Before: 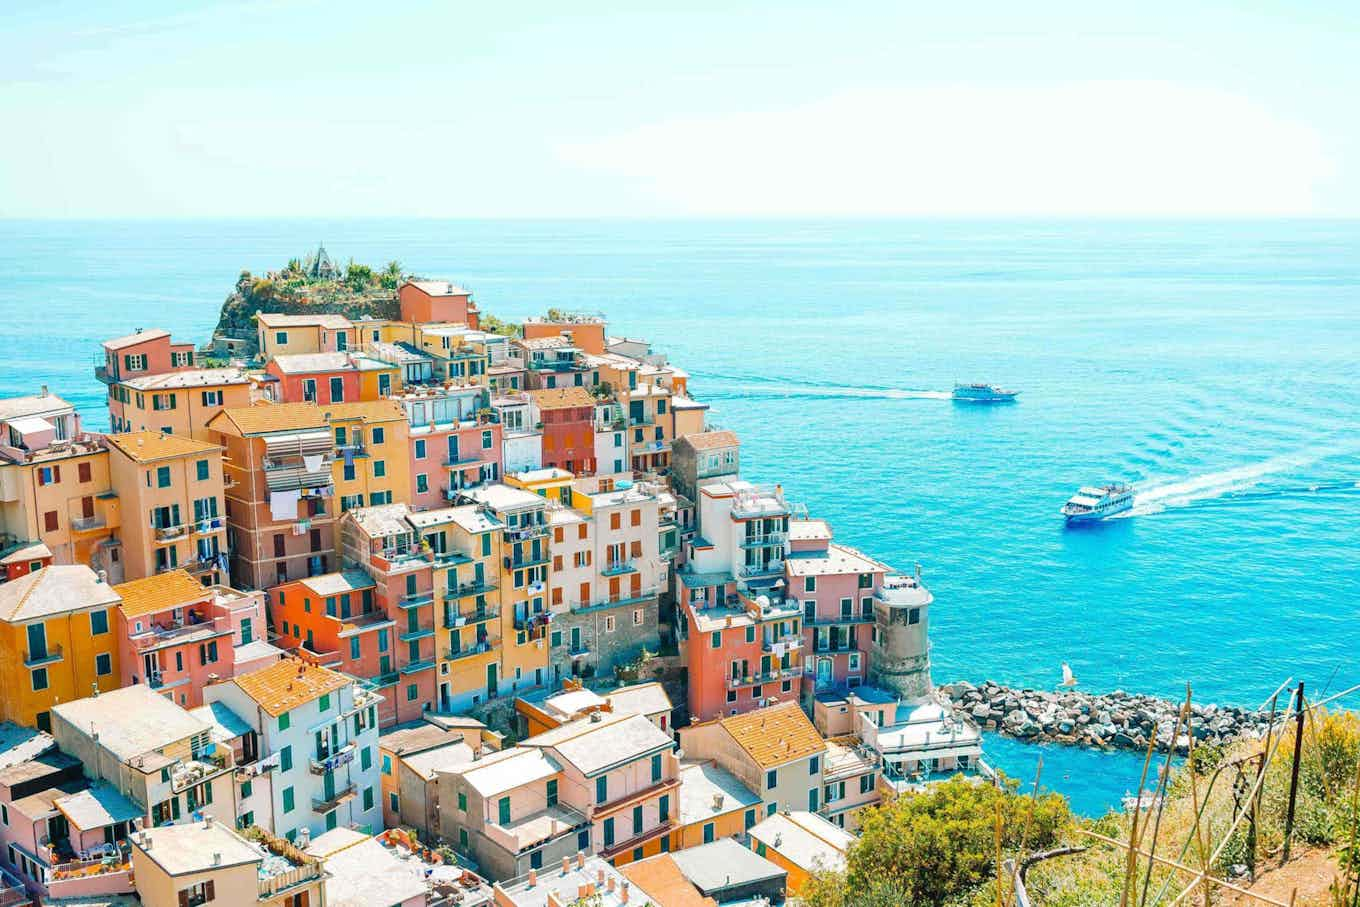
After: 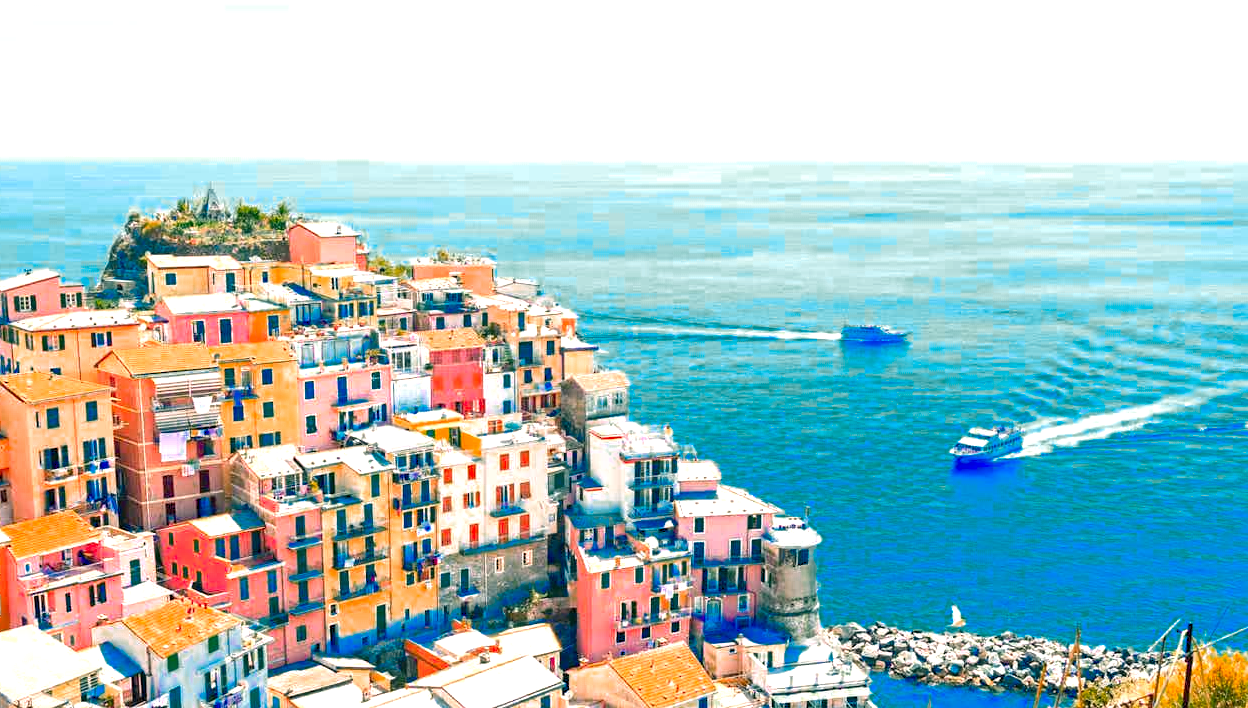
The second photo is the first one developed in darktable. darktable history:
color correction: highlights a* 5.98, highlights b* 4.71
crop: left 8.181%, top 6.576%, bottom 15.278%
haze removal: compatibility mode true, adaptive false
color zones: curves: ch0 [(0, 0.553) (0.123, 0.58) (0.23, 0.419) (0.468, 0.155) (0.605, 0.132) (0.723, 0.063) (0.833, 0.172) (0.921, 0.468)]; ch1 [(0.025, 0.645) (0.229, 0.584) (0.326, 0.551) (0.537, 0.446) (0.599, 0.911) (0.708, 1) (0.805, 0.944)]; ch2 [(0.086, 0.468) (0.254, 0.464) (0.638, 0.564) (0.702, 0.592) (0.768, 0.564)]
exposure: black level correction 0, exposure 0.693 EV, compensate highlight preservation false
